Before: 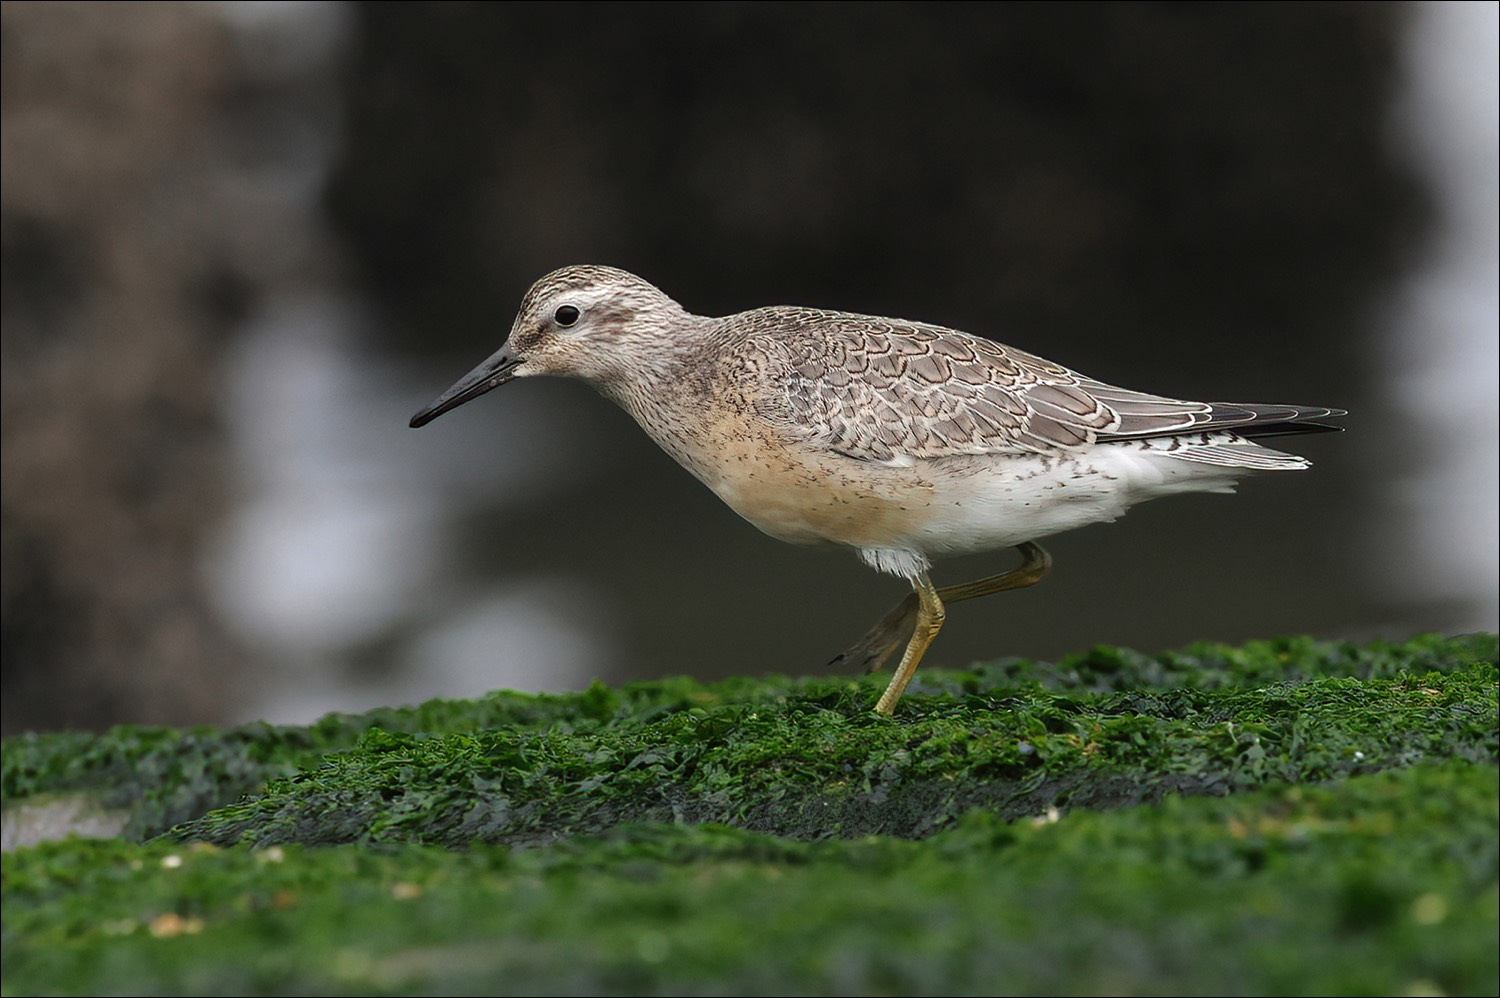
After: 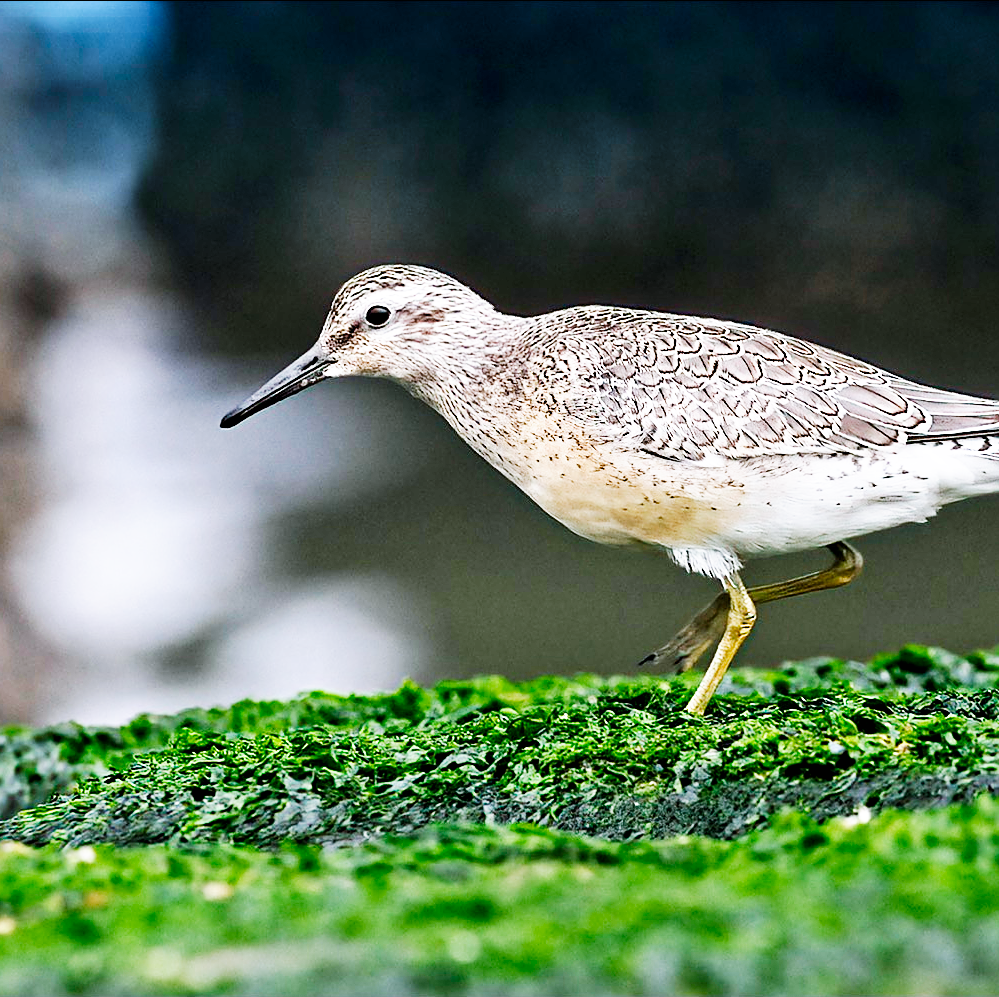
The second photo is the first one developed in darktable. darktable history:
sharpen: on, module defaults
graduated density: density 2.02 EV, hardness 44%, rotation 0.374°, offset 8.21, hue 208.8°, saturation 97%
base curve: curves: ch0 [(0, 0) (0.007, 0.004) (0.027, 0.03) (0.046, 0.07) (0.207, 0.54) (0.442, 0.872) (0.673, 0.972) (1, 1)], preserve colors none
contrast equalizer: y [[0.511, 0.558, 0.631, 0.632, 0.559, 0.512], [0.5 ×6], [0.507, 0.559, 0.627, 0.644, 0.647, 0.647], [0 ×6], [0 ×6]]
color balance rgb: shadows lift › chroma 1%, shadows lift › hue 113°, highlights gain › chroma 0.2%, highlights gain › hue 333°, perceptual saturation grading › global saturation 20%, perceptual saturation grading › highlights -25%, perceptual saturation grading › shadows 25%, contrast -10%
crop and rotate: left 12.648%, right 20.685%
color calibration: illuminant as shot in camera, x 0.358, y 0.373, temperature 4628.91 K
